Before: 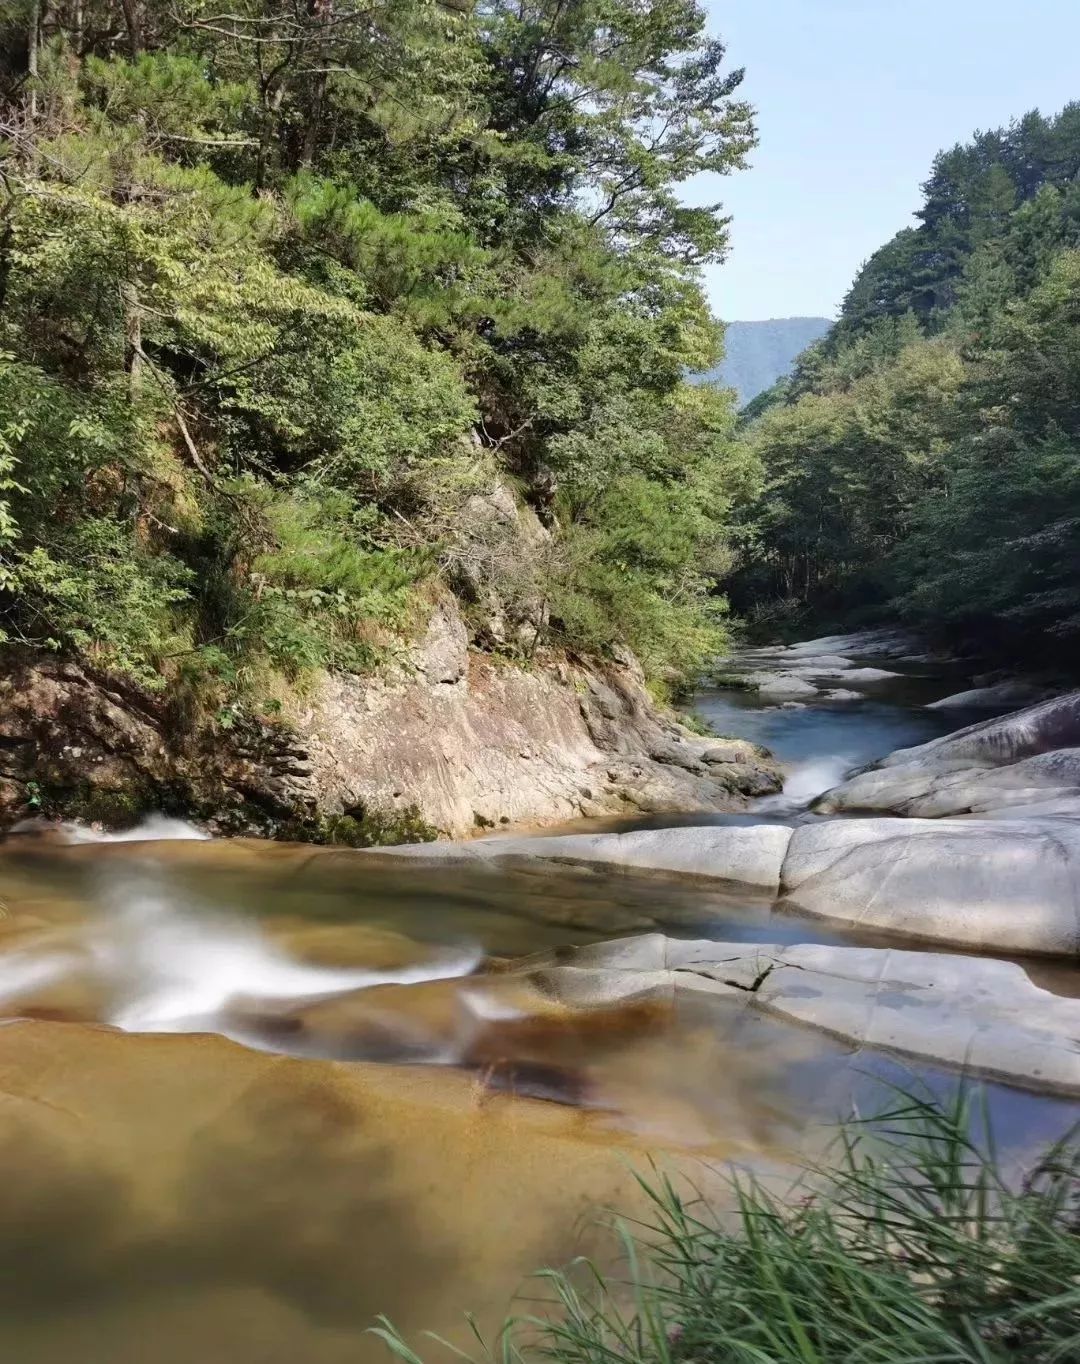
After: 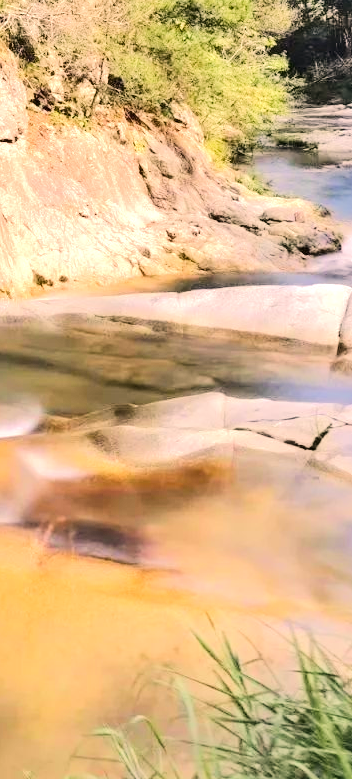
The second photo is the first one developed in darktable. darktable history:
tone equalizer: -7 EV 0.145 EV, -6 EV 0.562 EV, -5 EV 1.17 EV, -4 EV 1.33 EV, -3 EV 1.18 EV, -2 EV 0.6 EV, -1 EV 0.152 EV, edges refinement/feathering 500, mask exposure compensation -1.57 EV, preserve details no
color correction: highlights a* 11.91, highlights b* 12.06
crop: left 40.89%, top 39.67%, right 25.875%, bottom 3.163%
exposure: black level correction 0, exposure 0.499 EV, compensate highlight preservation false
levels: mode automatic, levels [0, 0.43, 0.859]
